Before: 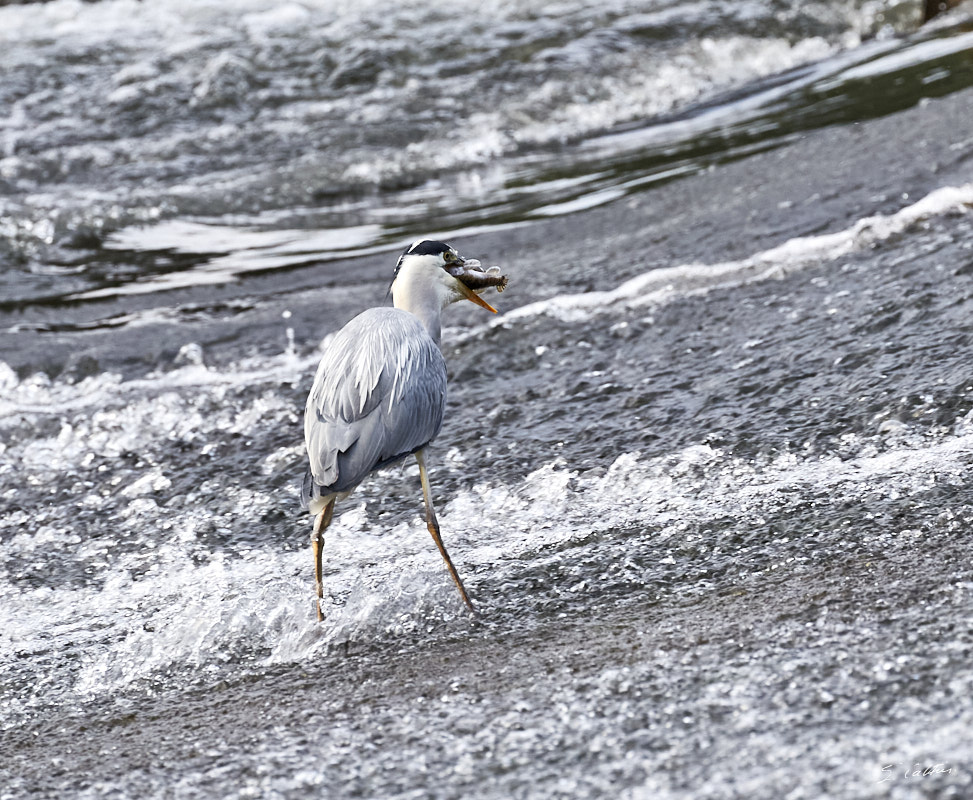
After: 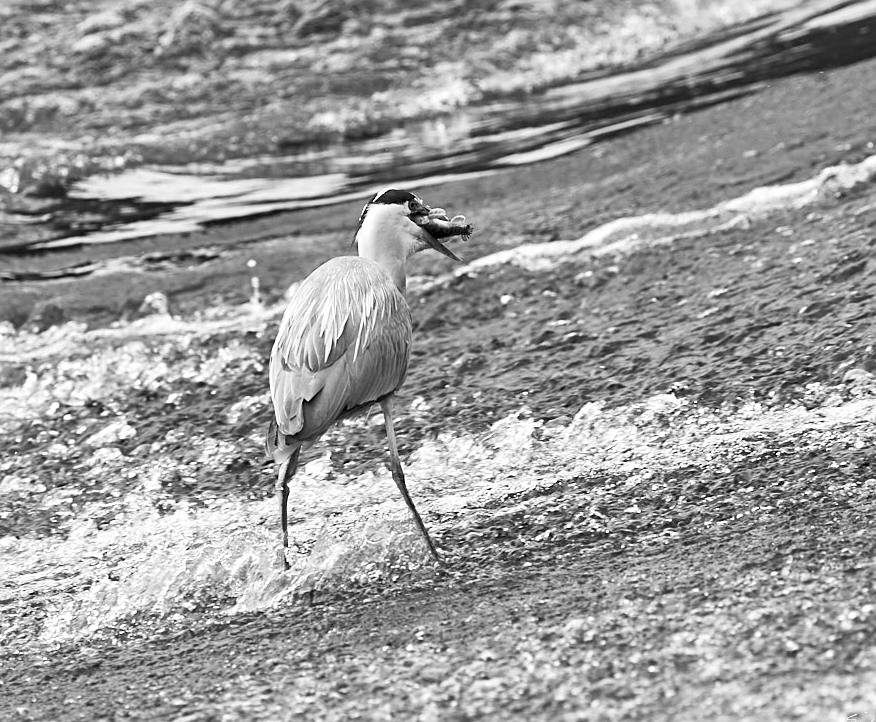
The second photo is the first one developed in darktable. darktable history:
color calibration: output gray [0.253, 0.26, 0.487, 0], illuminant same as pipeline (D50), adaptation none (bypass), x 0.333, y 0.334, temperature 5018.57 K
crop: left 3.601%, top 6.463%, right 6.323%, bottom 3.182%
sharpen: amount 0.215
